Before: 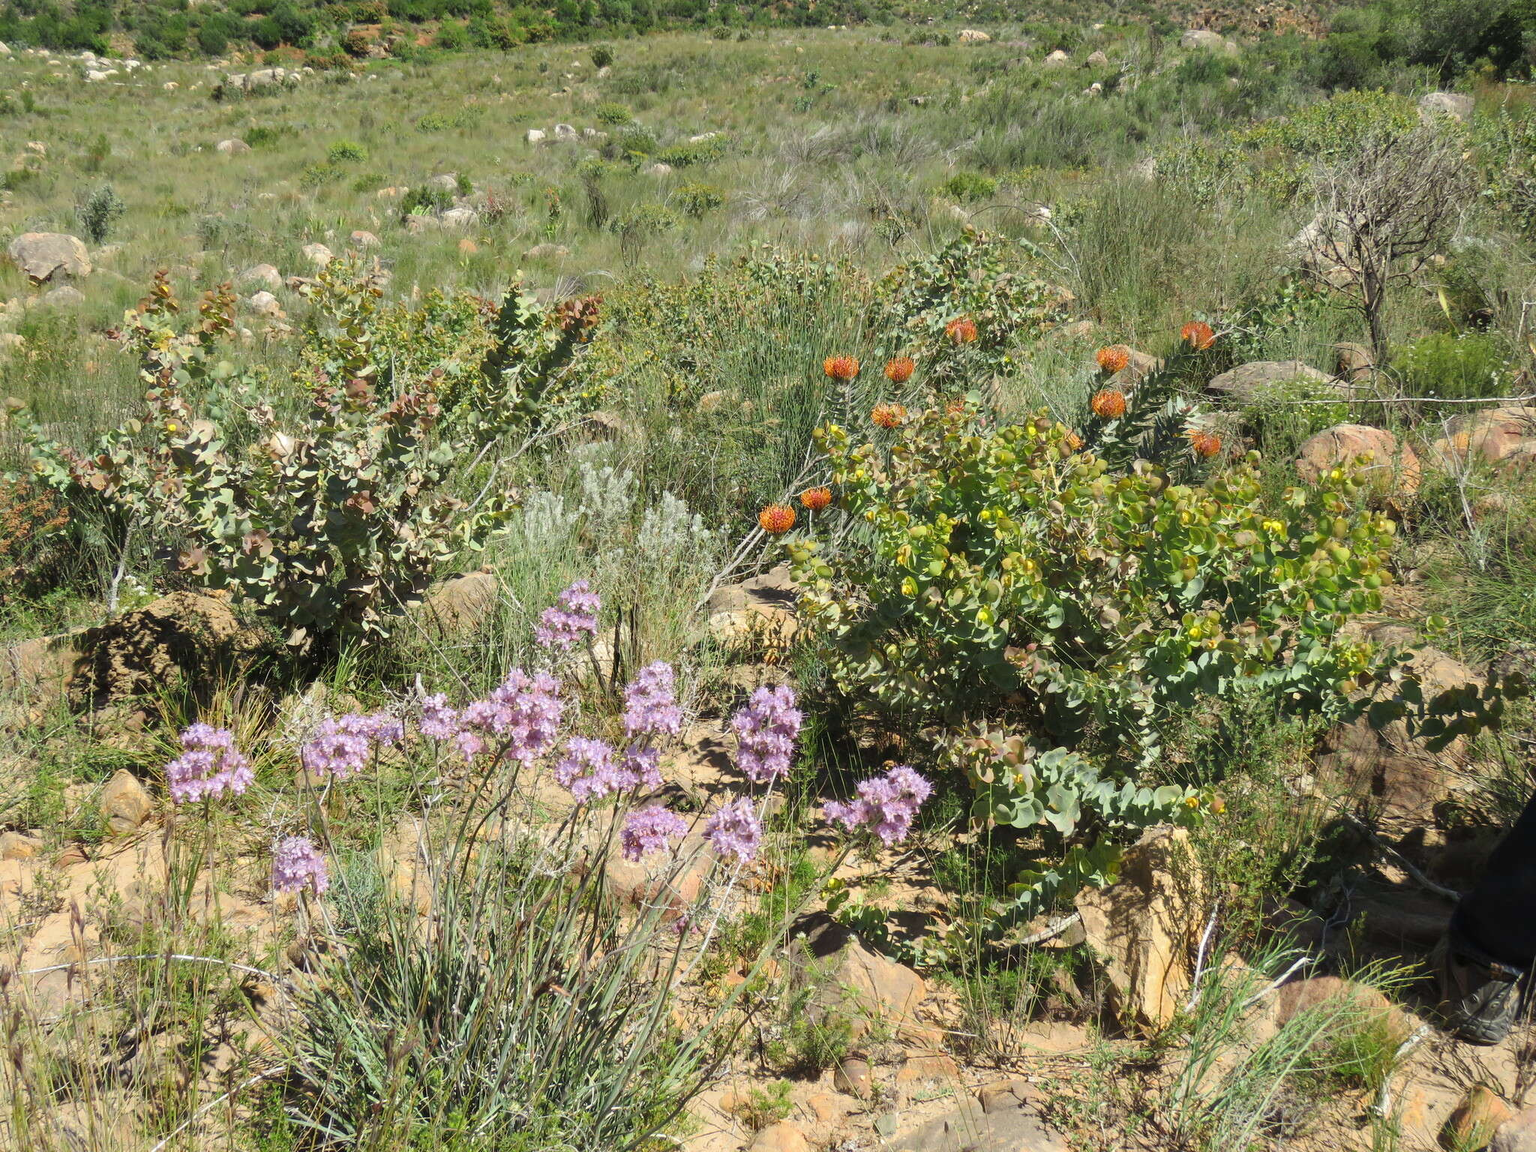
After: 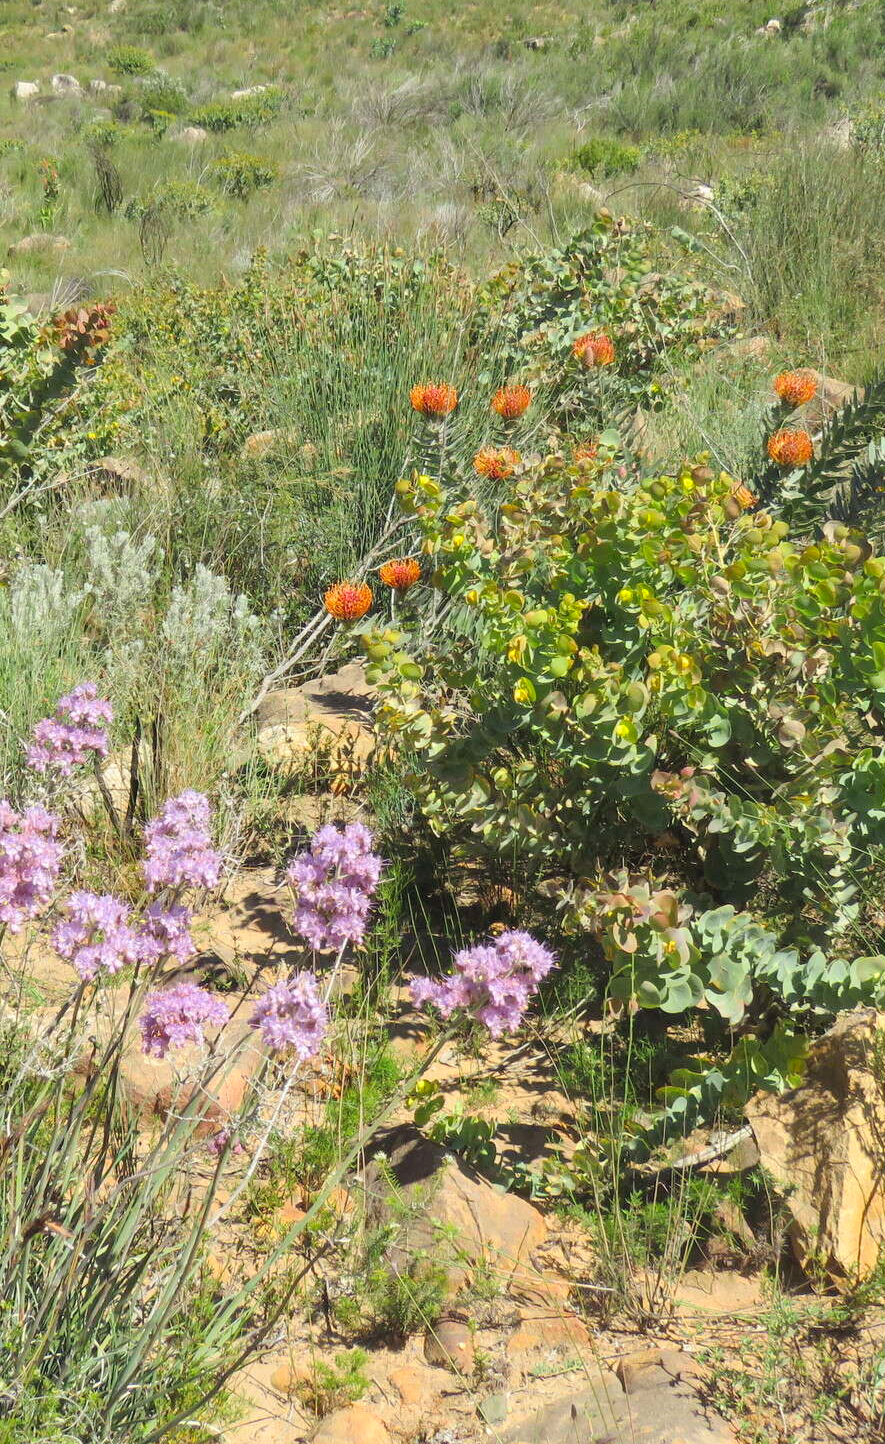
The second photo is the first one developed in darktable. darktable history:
crop: left 33.632%, top 5.97%, right 23.111%
contrast brightness saturation: brightness 0.09, saturation 0.191
exposure: black level correction 0, exposure 0 EV, compensate exposure bias true, compensate highlight preservation false
